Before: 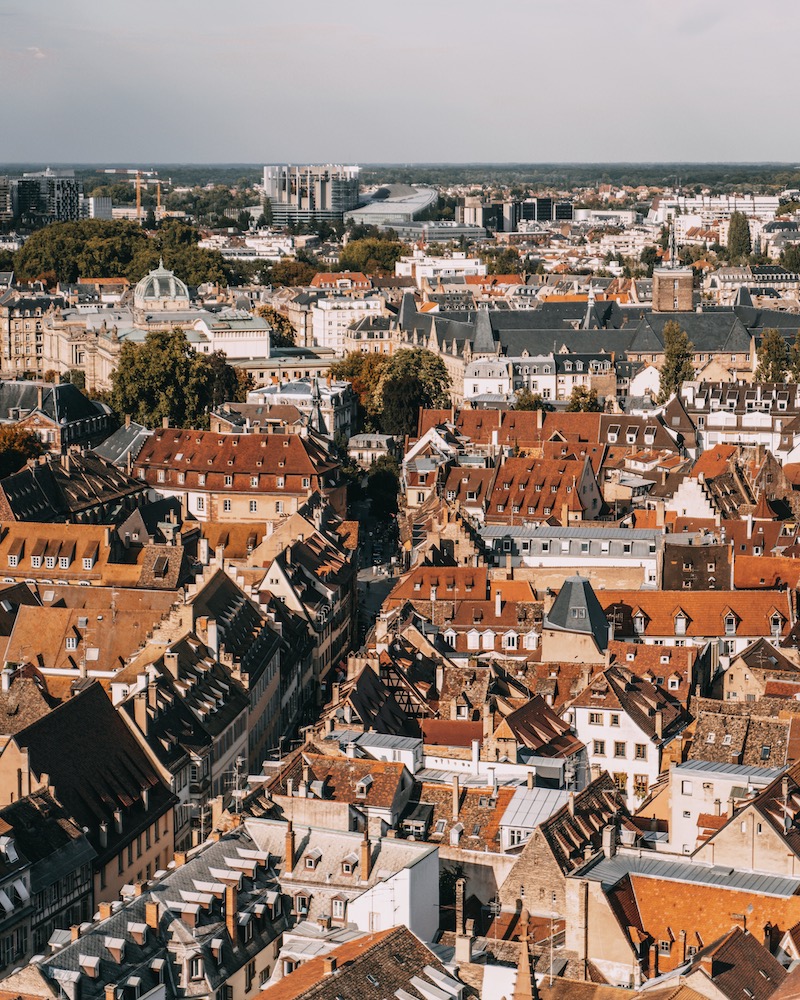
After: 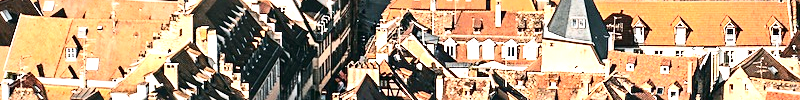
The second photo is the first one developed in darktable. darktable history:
sharpen: on, module defaults
crop and rotate: top 59.084%, bottom 30.916%
exposure: black level correction 0, exposure 1.675 EV, compensate exposure bias true, compensate highlight preservation false
contrast brightness saturation: contrast 0.28
